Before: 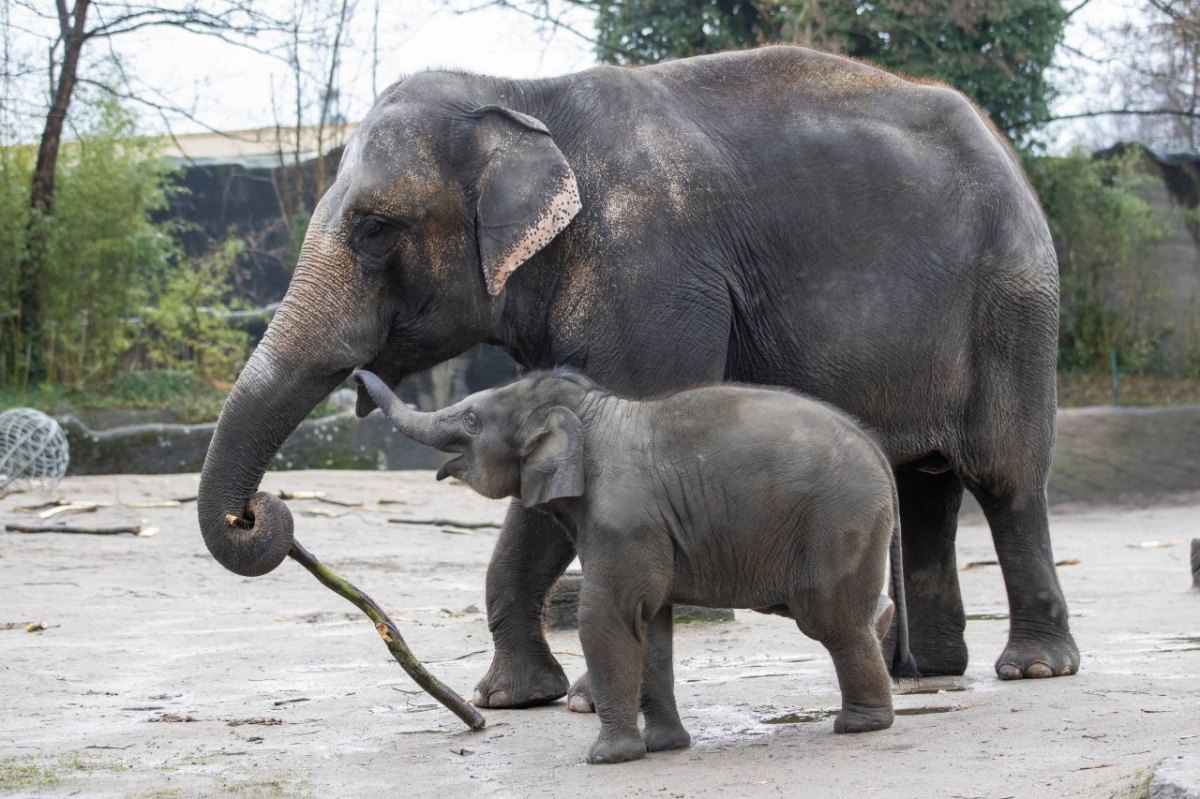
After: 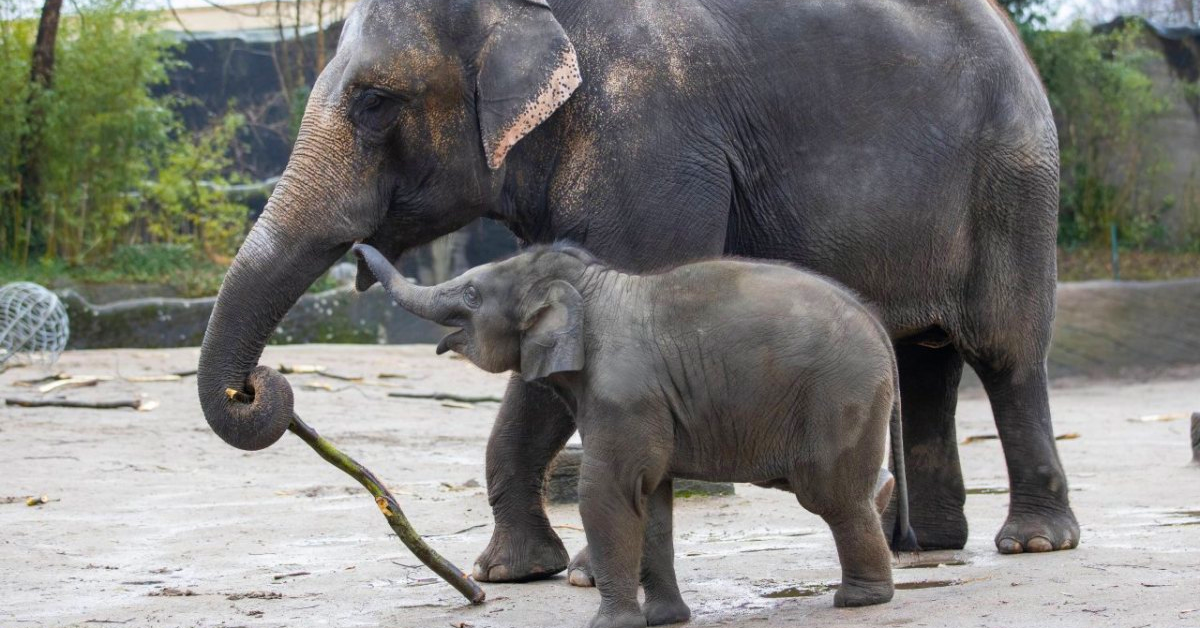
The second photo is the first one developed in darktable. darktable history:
crop and rotate: top 15.774%, bottom 5.506%
color balance rgb: perceptual saturation grading › global saturation 25%, global vibrance 20%
